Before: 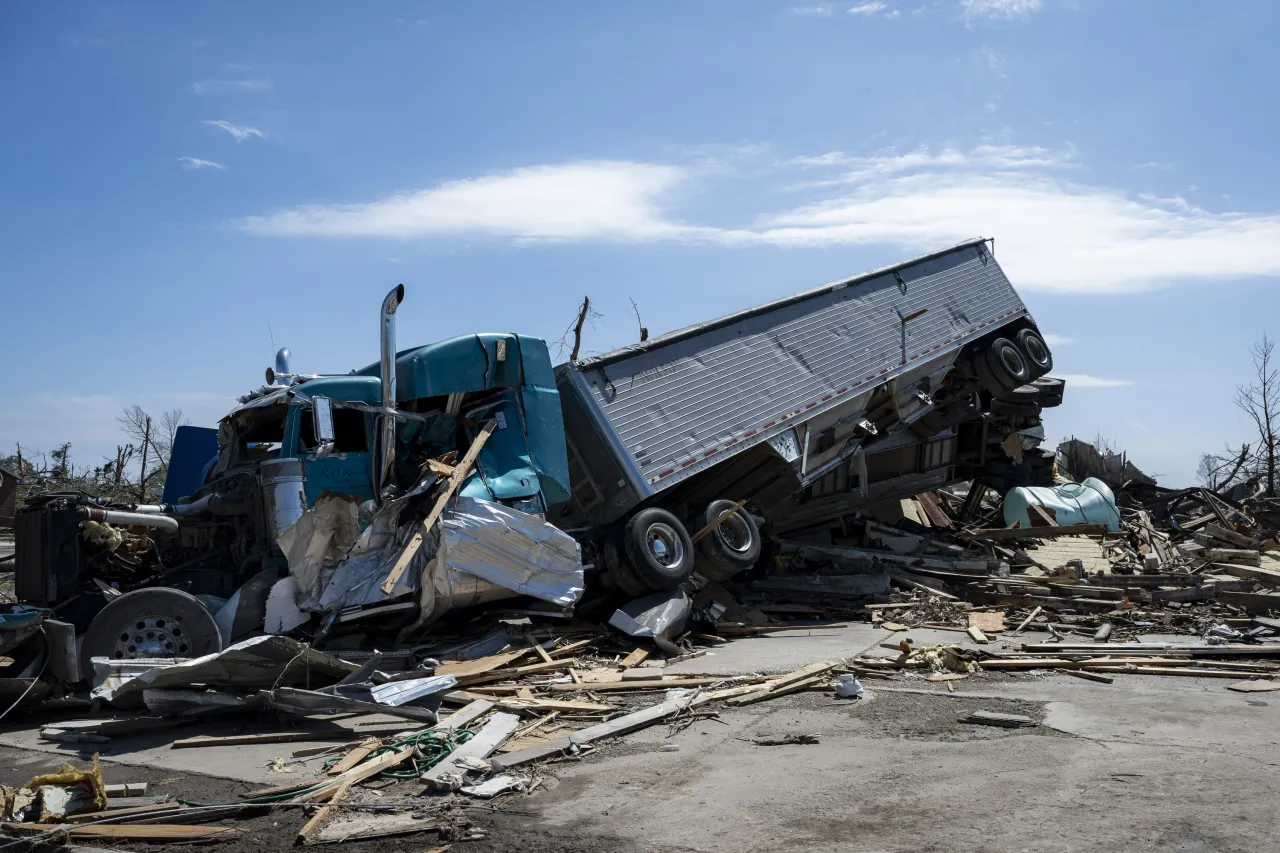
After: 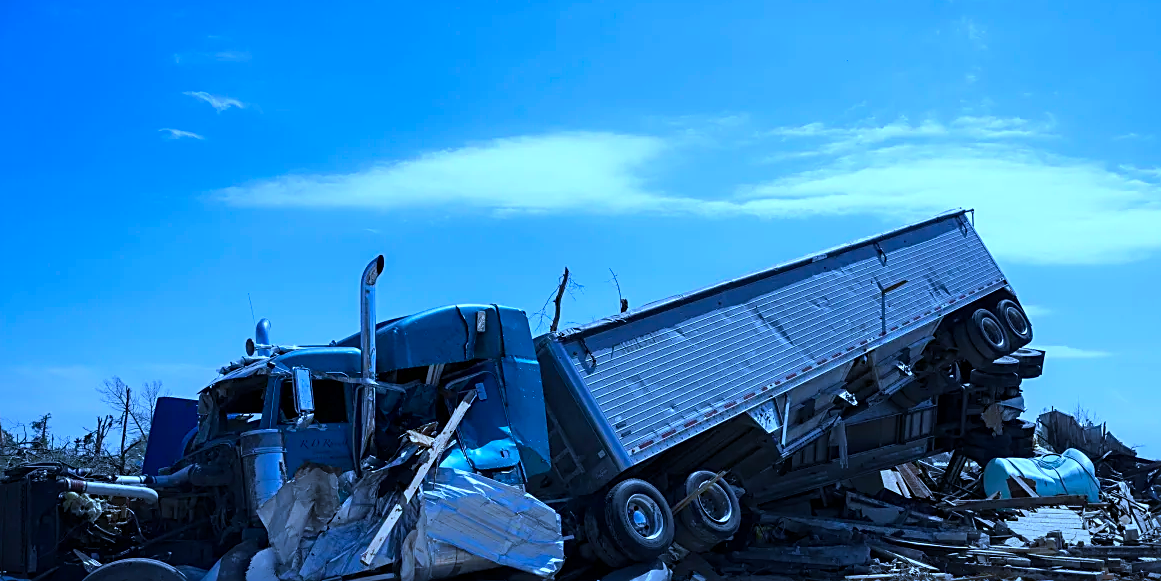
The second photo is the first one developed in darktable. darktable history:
color calibration: illuminant as shot in camera, x 0.442, y 0.413, temperature 2923.52 K
sharpen: on, module defaults
crop: left 1.569%, top 3.429%, right 7.717%, bottom 28.432%
